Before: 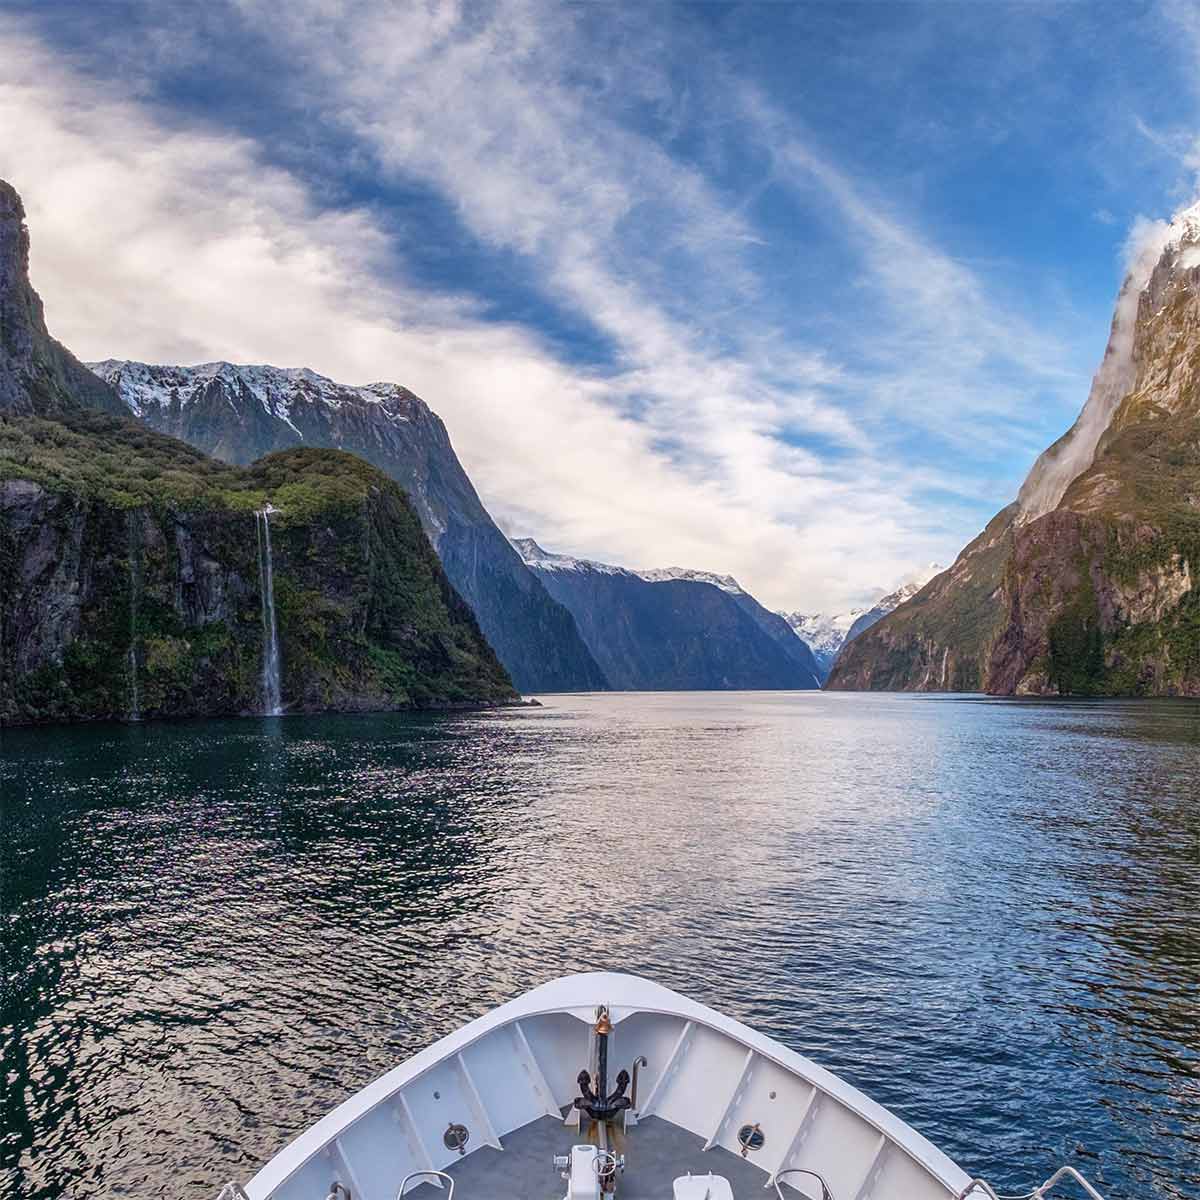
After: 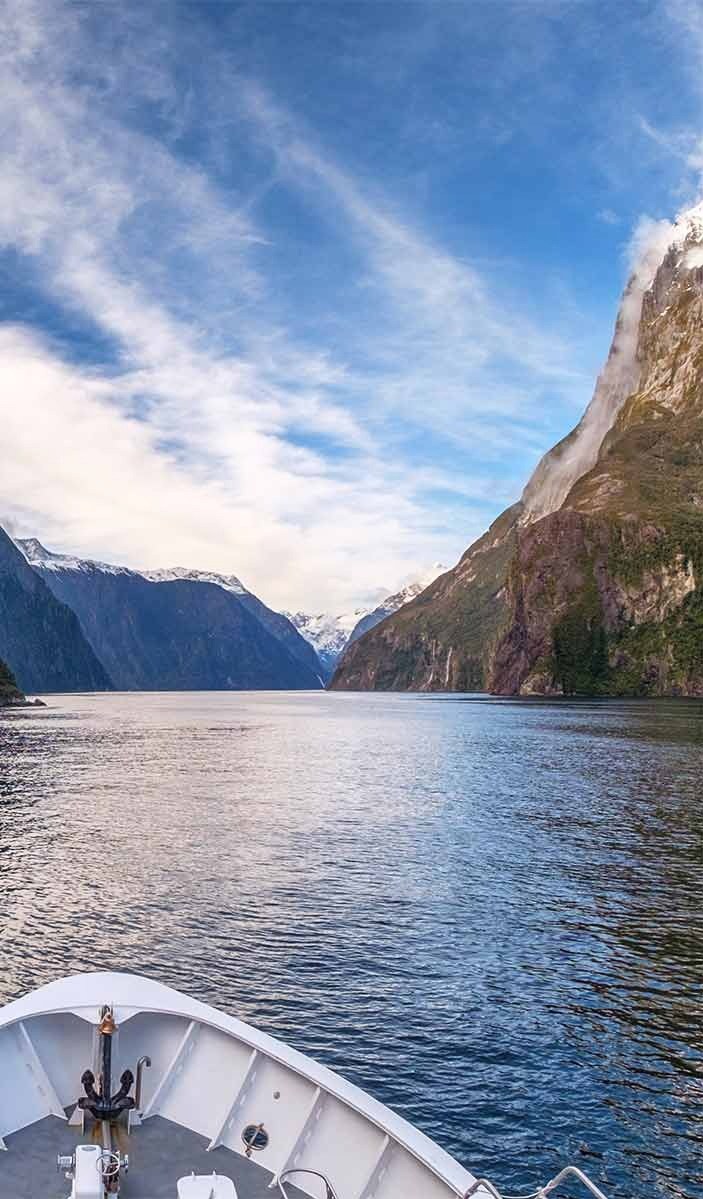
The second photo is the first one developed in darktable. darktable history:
shadows and highlights: shadows 0, highlights 40
exposure: black level correction 0, compensate exposure bias true, compensate highlight preservation false
crop: left 41.402%
